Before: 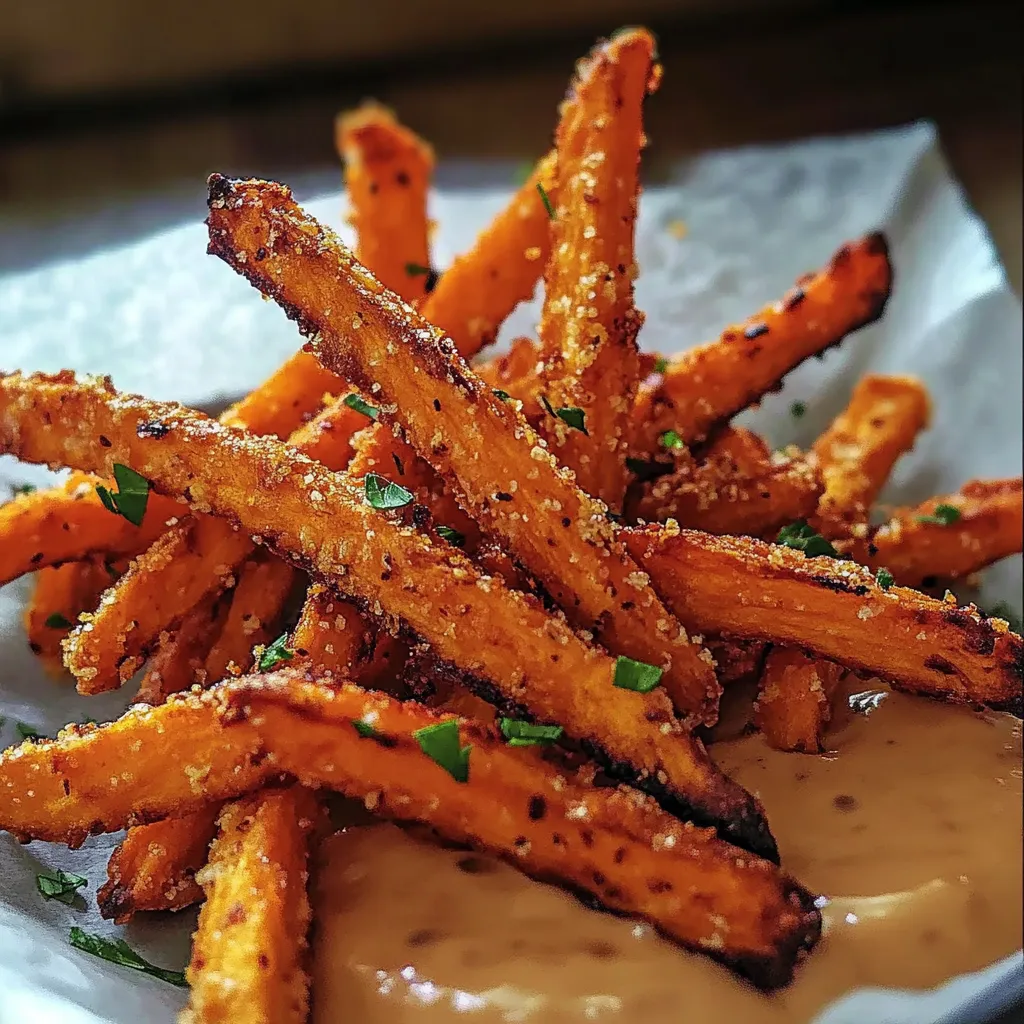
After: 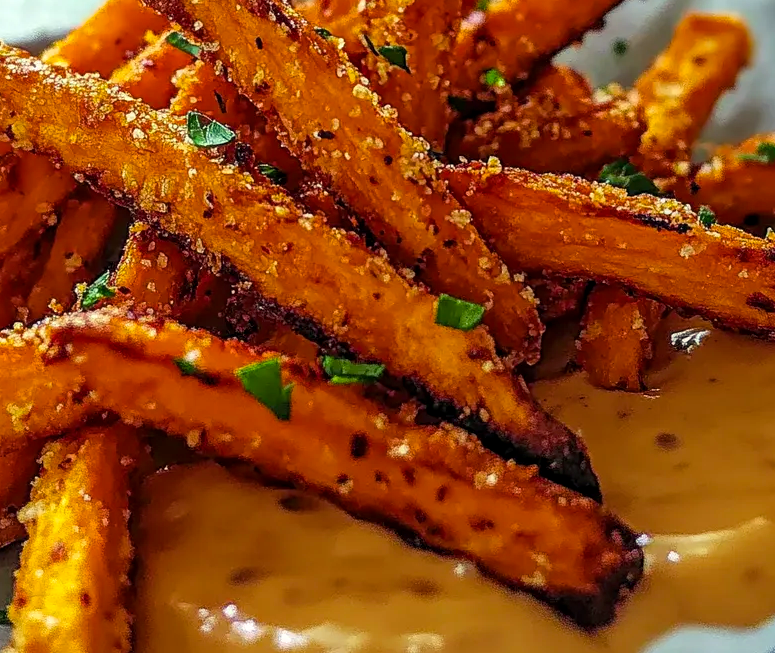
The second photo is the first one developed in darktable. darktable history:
local contrast: highlights 106%, shadows 98%, detail 120%, midtone range 0.2
crop and rotate: left 17.402%, top 35.385%, right 6.847%, bottom 0.817%
color balance rgb: highlights gain › luminance 6.037%, highlights gain › chroma 2.626%, highlights gain › hue 90.61°, linear chroma grading › global chroma 6.006%, perceptual saturation grading › global saturation 19.39%
